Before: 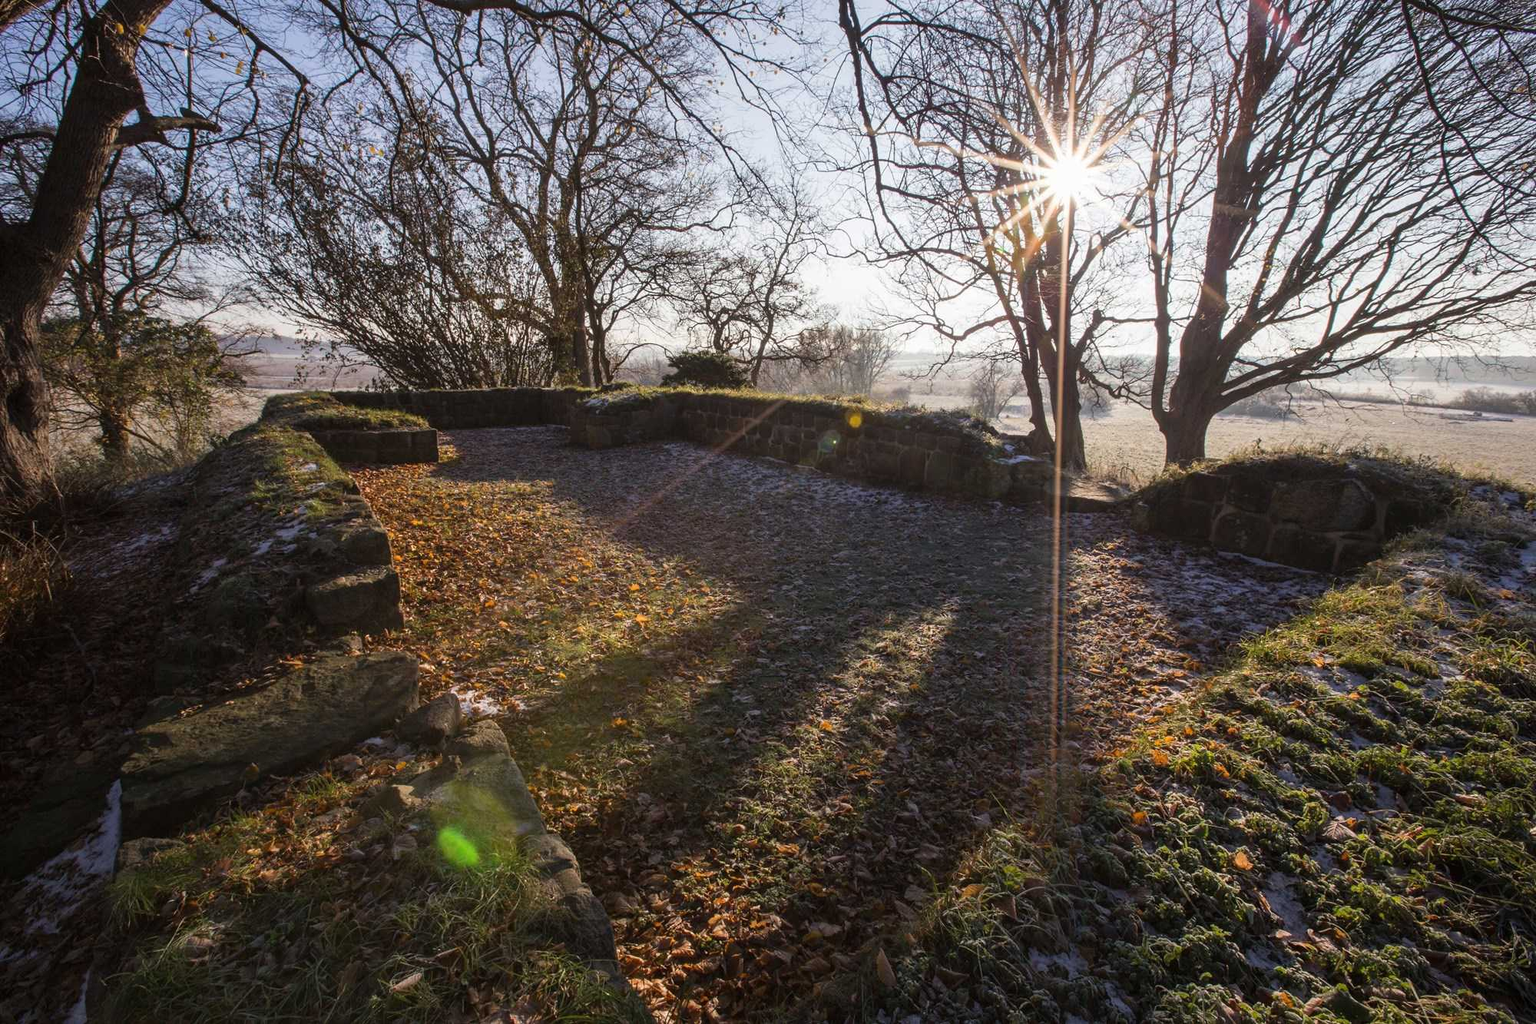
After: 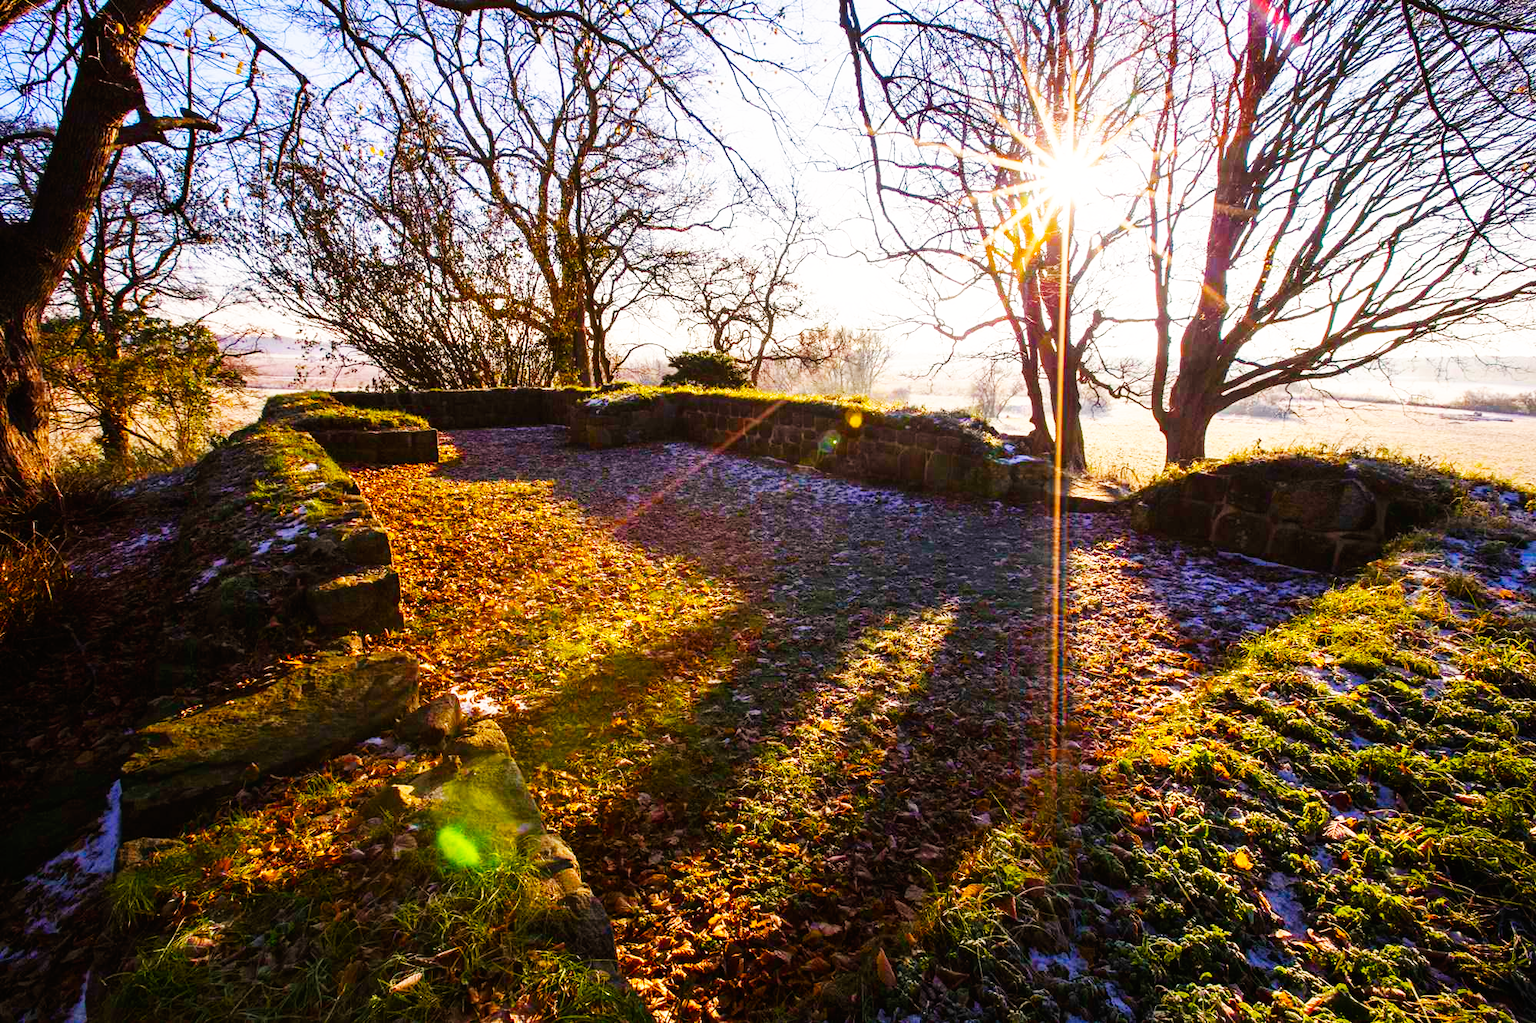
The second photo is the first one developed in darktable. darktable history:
base curve: curves: ch0 [(0, 0) (0.007, 0.004) (0.027, 0.03) (0.046, 0.07) (0.207, 0.54) (0.442, 0.872) (0.673, 0.972) (1, 1)], preserve colors none
color balance rgb: highlights gain › chroma 3.032%, highlights gain › hue 60.24°, linear chroma grading › global chroma 40.345%, perceptual saturation grading › global saturation 20%, perceptual saturation grading › highlights -24.851%, perceptual saturation grading › shadows 49.559%, contrast 5.382%
